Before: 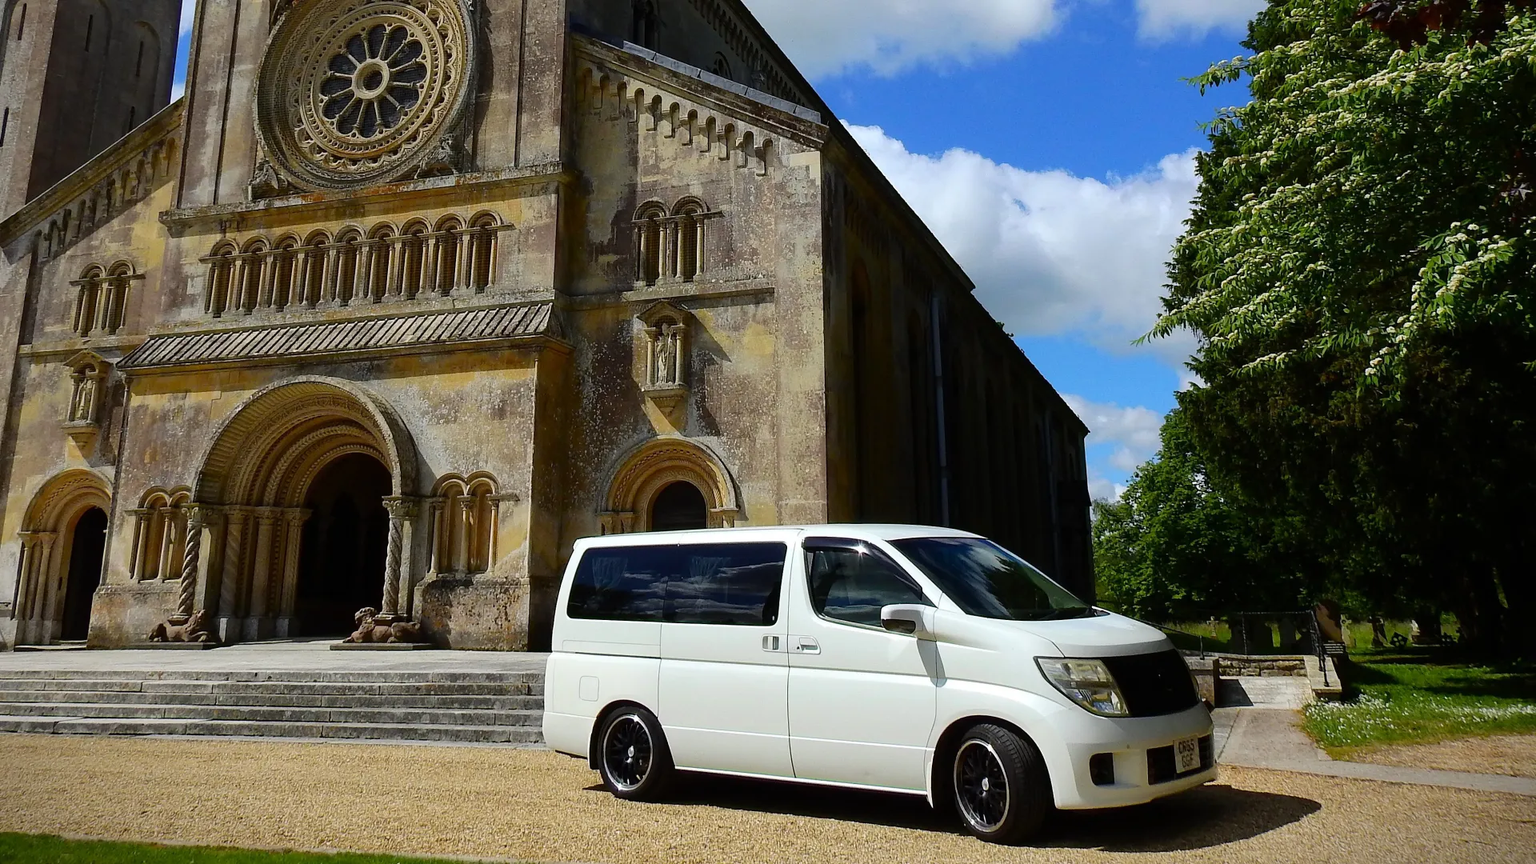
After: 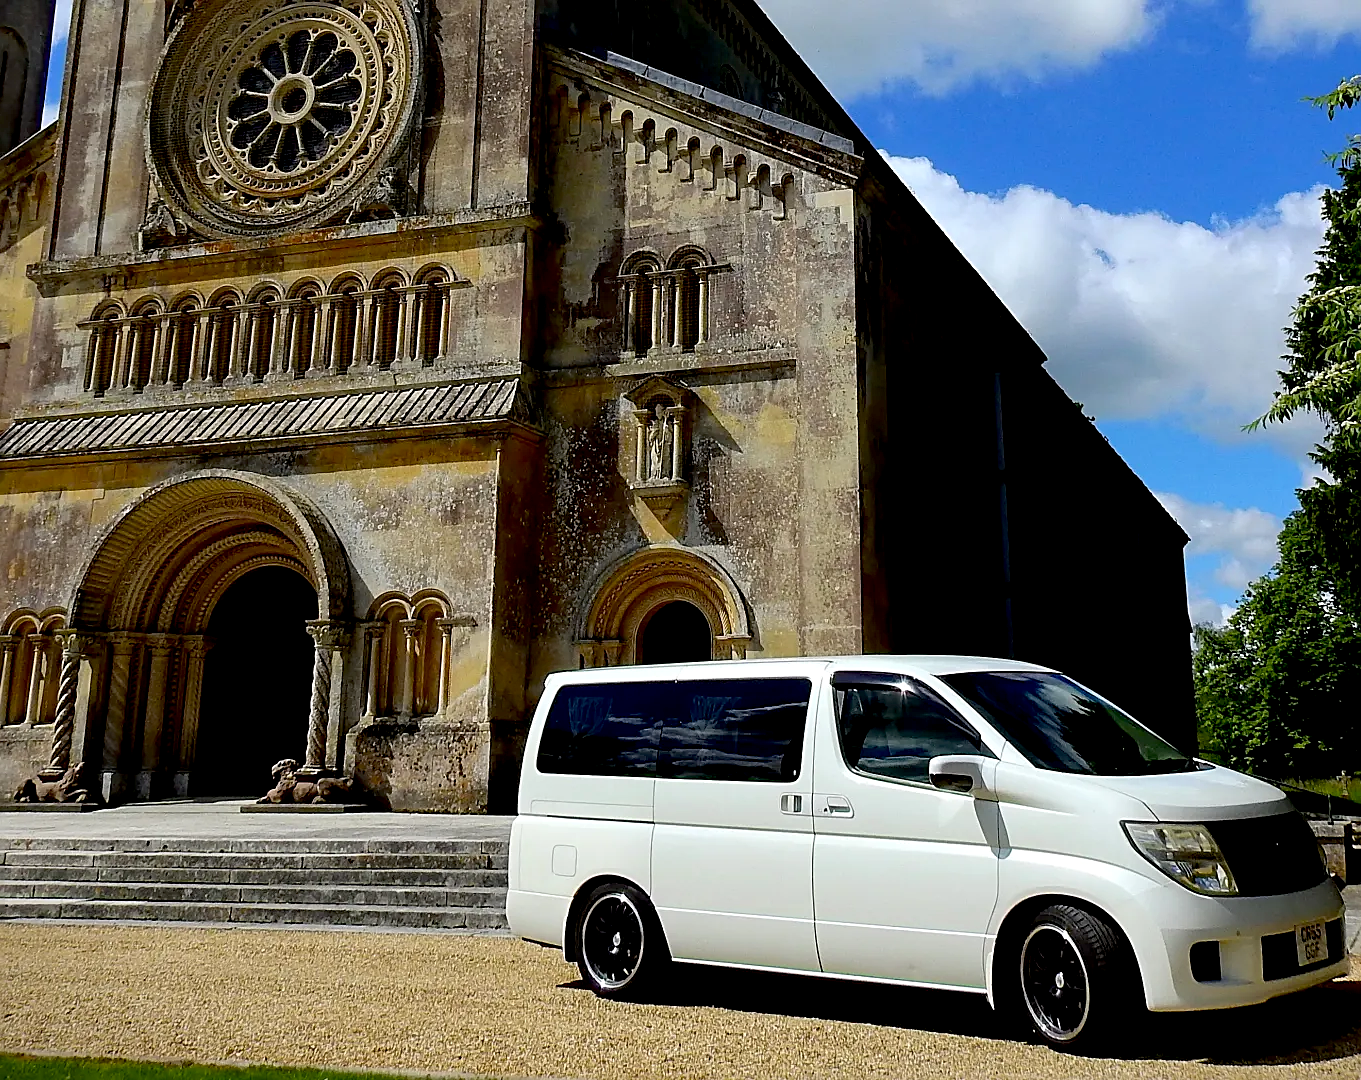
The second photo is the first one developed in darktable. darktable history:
crop and rotate: left 8.968%, right 20.117%
sharpen: on, module defaults
exposure: black level correction 0.013, compensate highlight preservation false
contrast equalizer: octaves 7, y [[0.6 ×6], [0.55 ×6], [0 ×6], [0 ×6], [0 ×6]], mix 0.141
